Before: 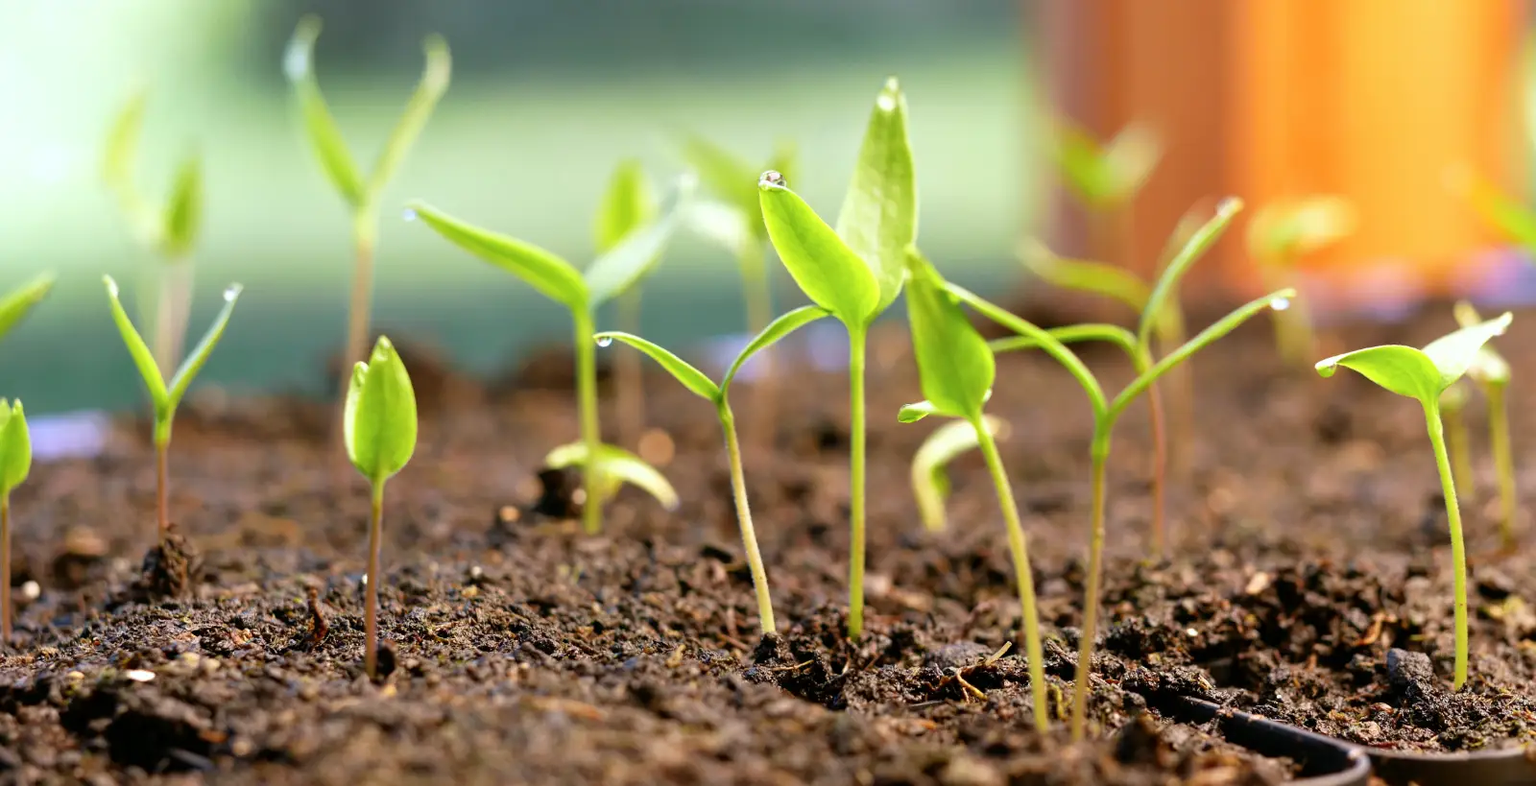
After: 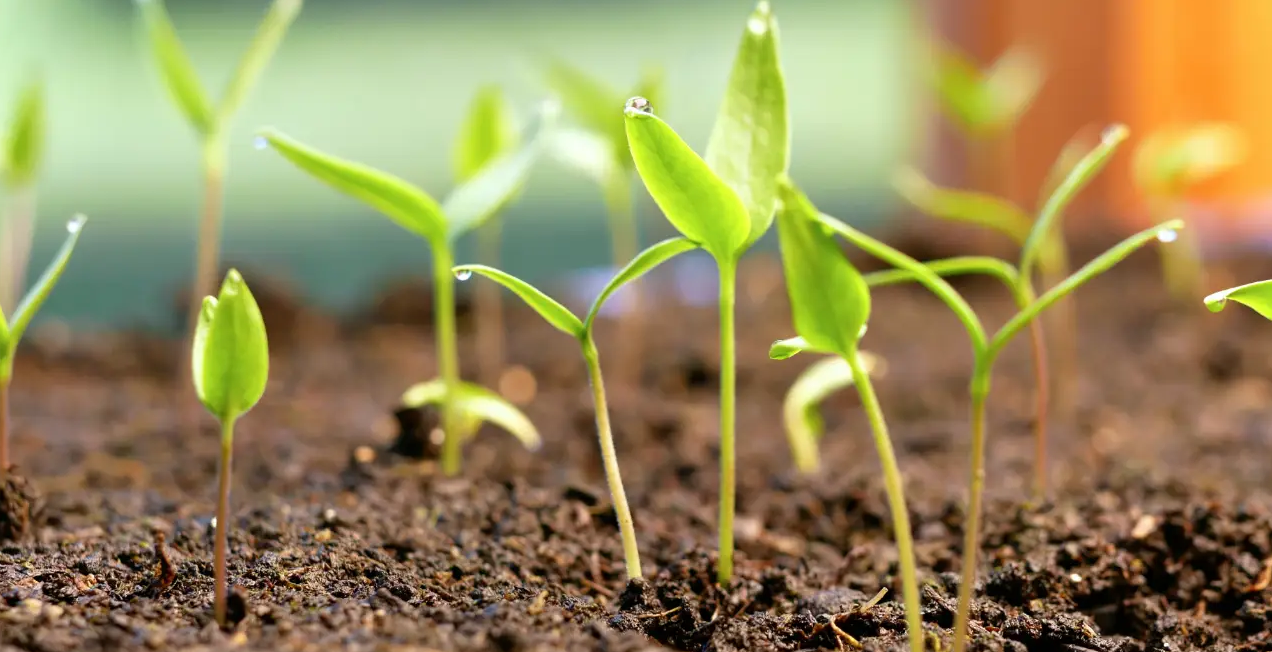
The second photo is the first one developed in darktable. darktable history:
crop and rotate: left 10.38%, top 9.962%, right 10.084%, bottom 10.383%
